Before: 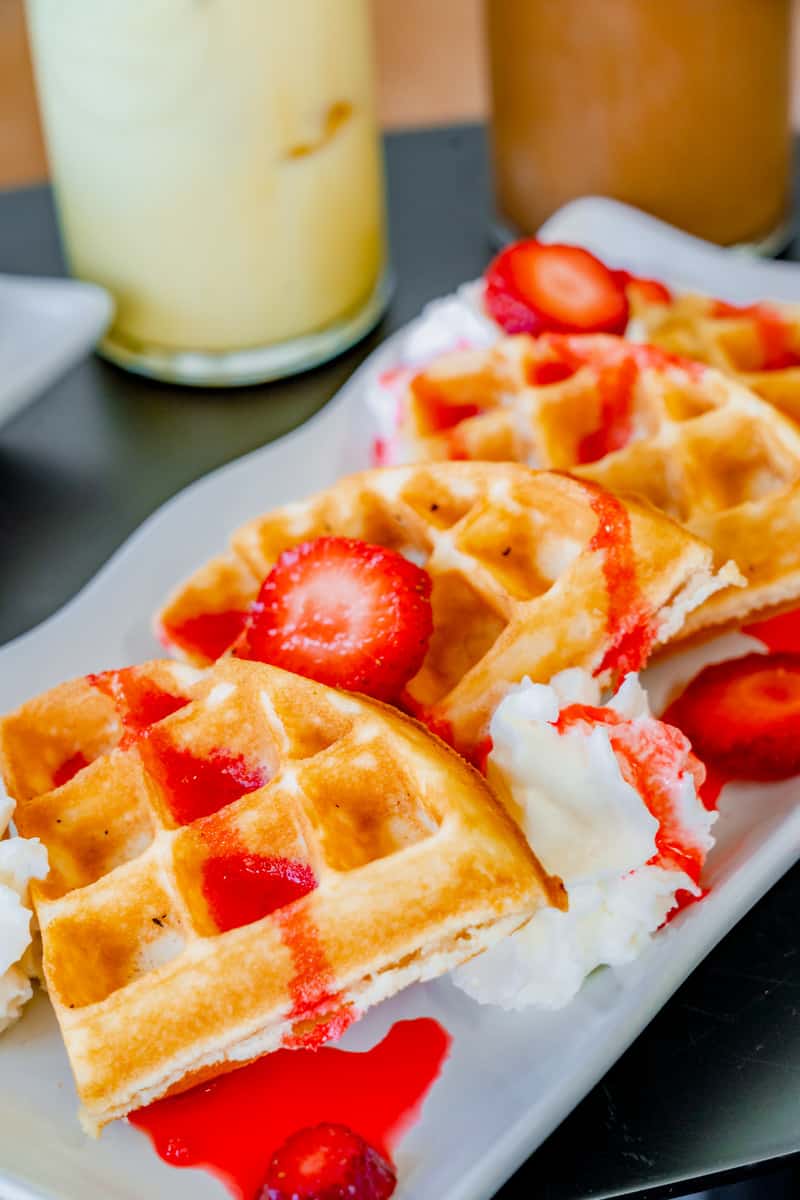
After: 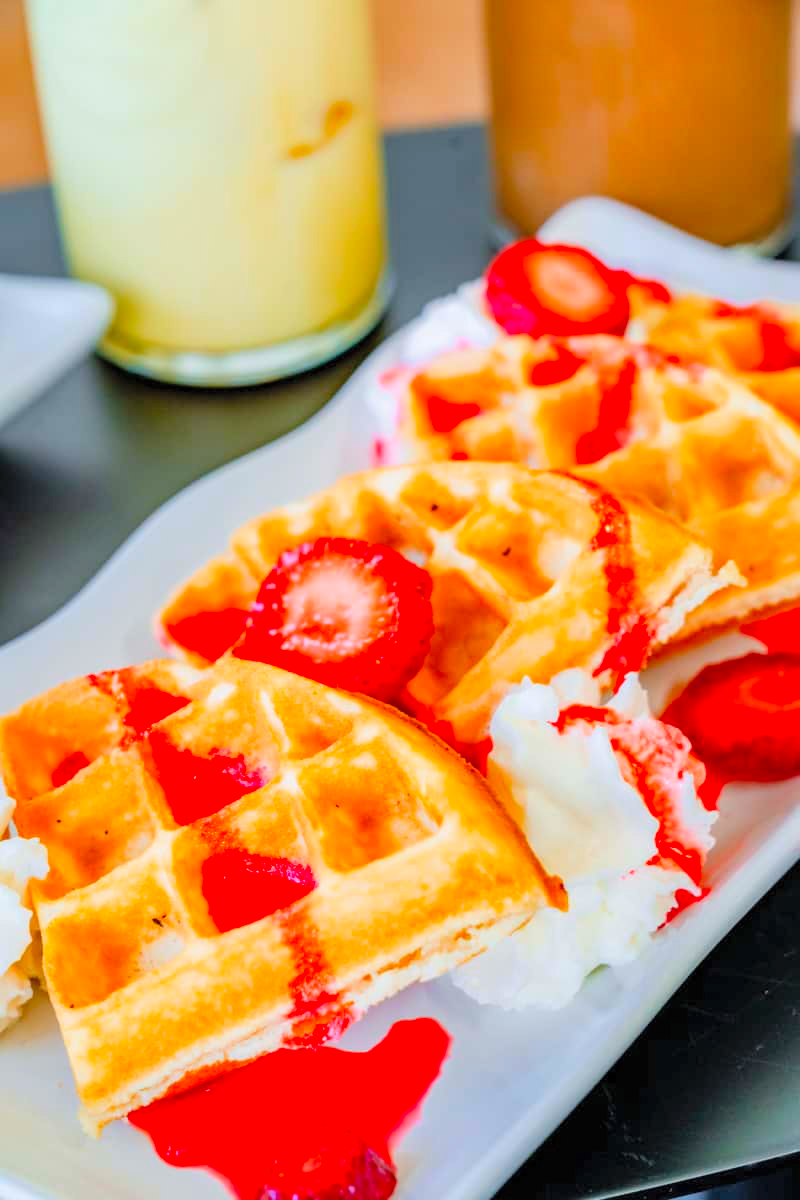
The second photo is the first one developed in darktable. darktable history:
contrast brightness saturation: contrast 0.069, brightness 0.176, saturation 0.408
